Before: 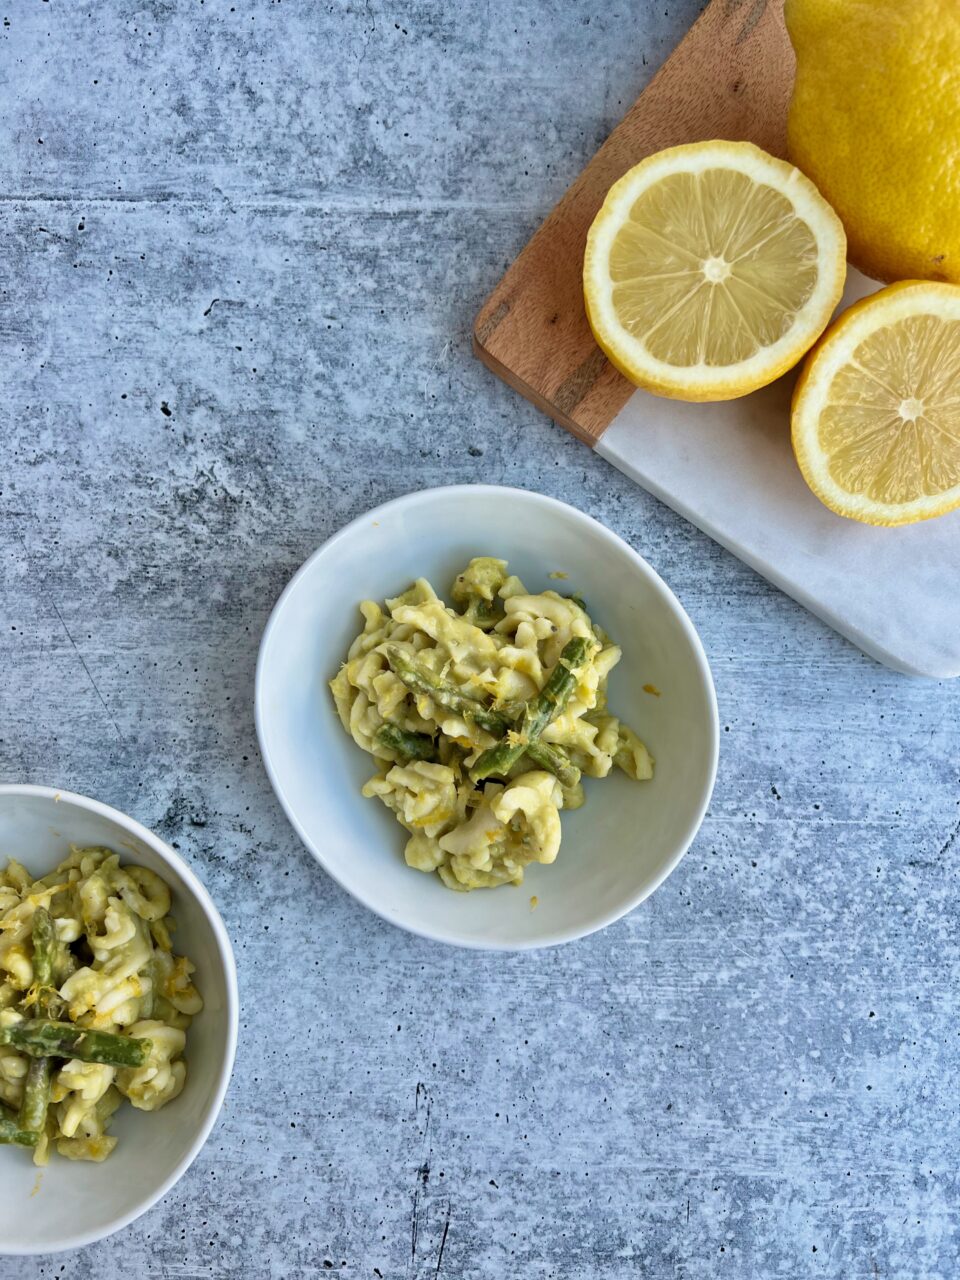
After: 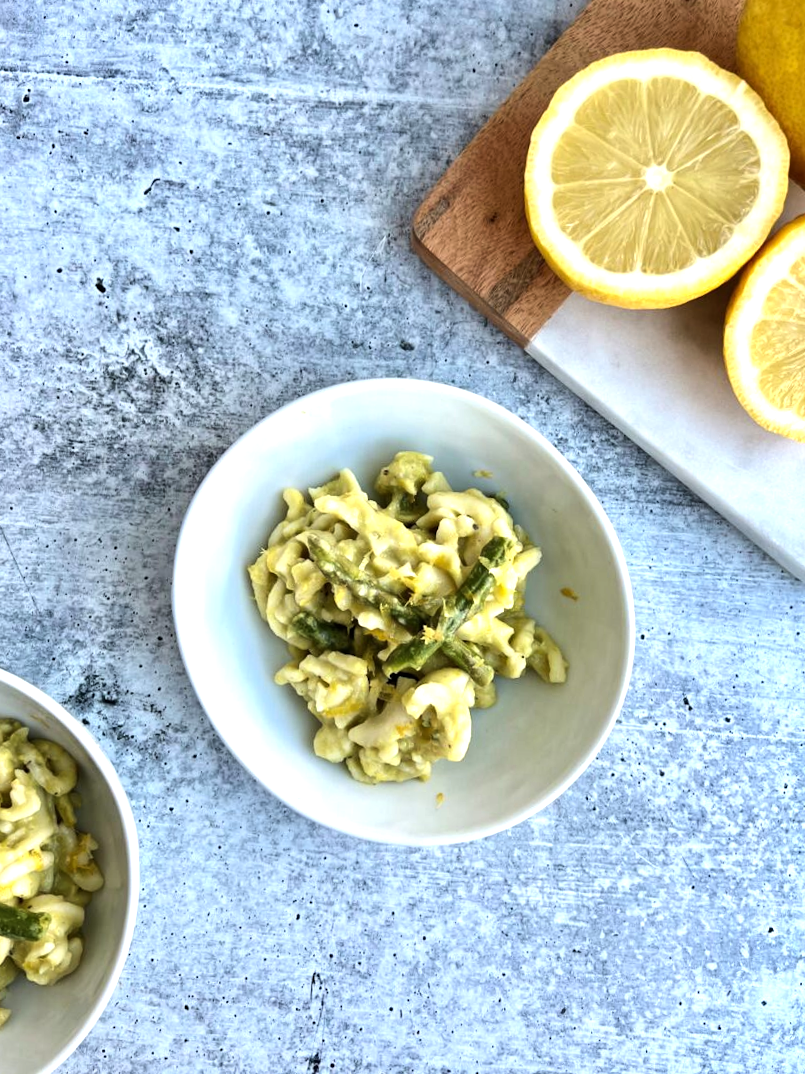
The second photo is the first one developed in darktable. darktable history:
tone equalizer: -8 EV -0.75 EV, -7 EV -0.7 EV, -6 EV -0.6 EV, -5 EV -0.4 EV, -3 EV 0.4 EV, -2 EV 0.6 EV, -1 EV 0.7 EV, +0 EV 0.75 EV, edges refinement/feathering 500, mask exposure compensation -1.57 EV, preserve details no
exposure: exposure 0.161 EV, compensate highlight preservation false
crop and rotate: angle -3.27°, left 5.211%, top 5.211%, right 4.607%, bottom 4.607%
